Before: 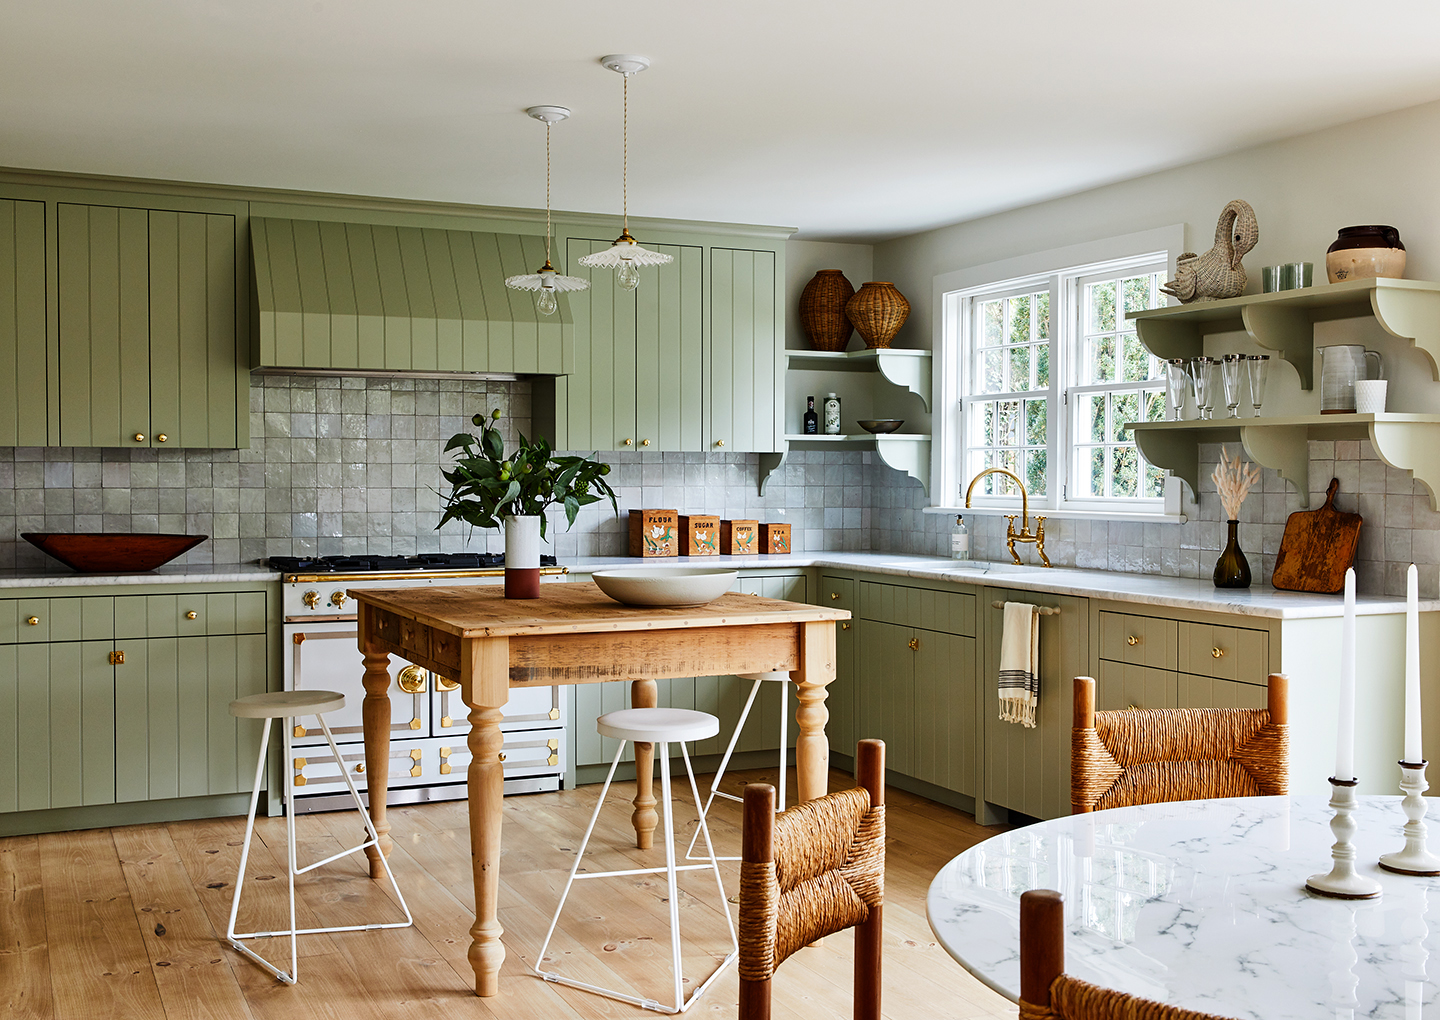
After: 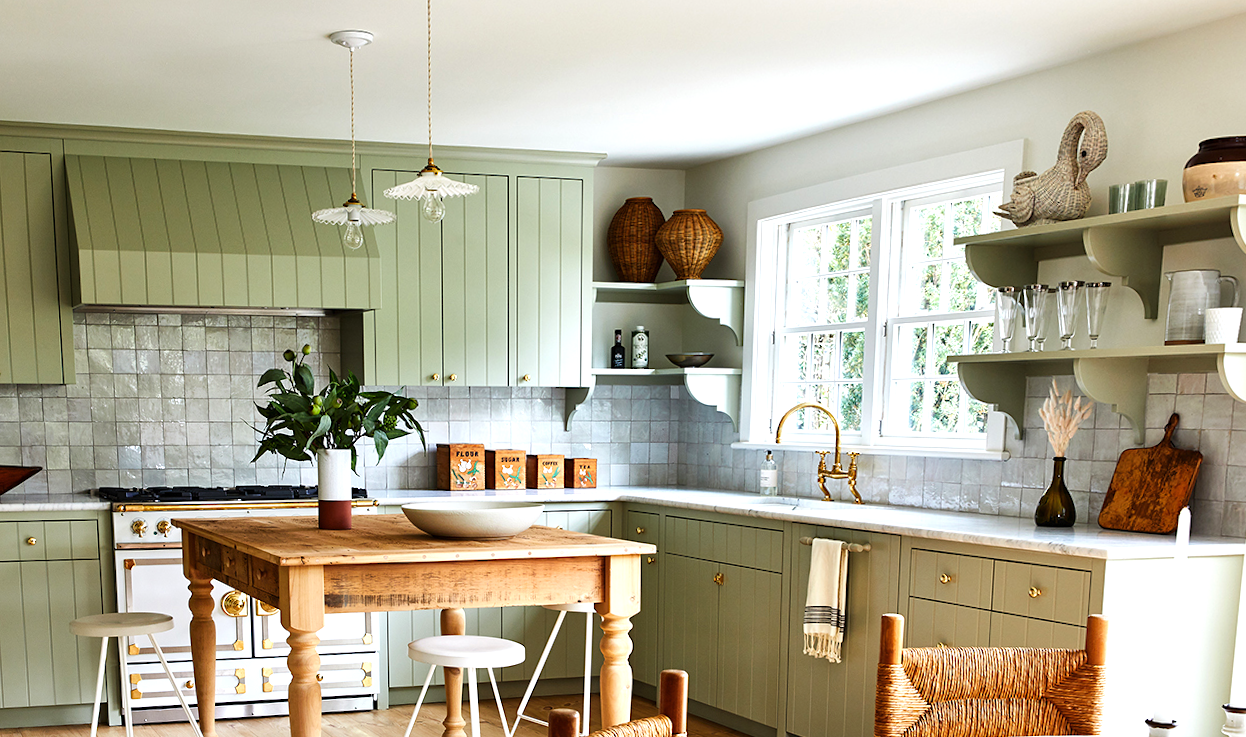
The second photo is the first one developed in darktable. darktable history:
exposure: exposure 0.556 EV, compensate highlight preservation false
rotate and perspective: rotation 0.062°, lens shift (vertical) 0.115, lens shift (horizontal) -0.133, crop left 0.047, crop right 0.94, crop top 0.061, crop bottom 0.94
crop: left 8.155%, top 6.611%, bottom 15.385%
